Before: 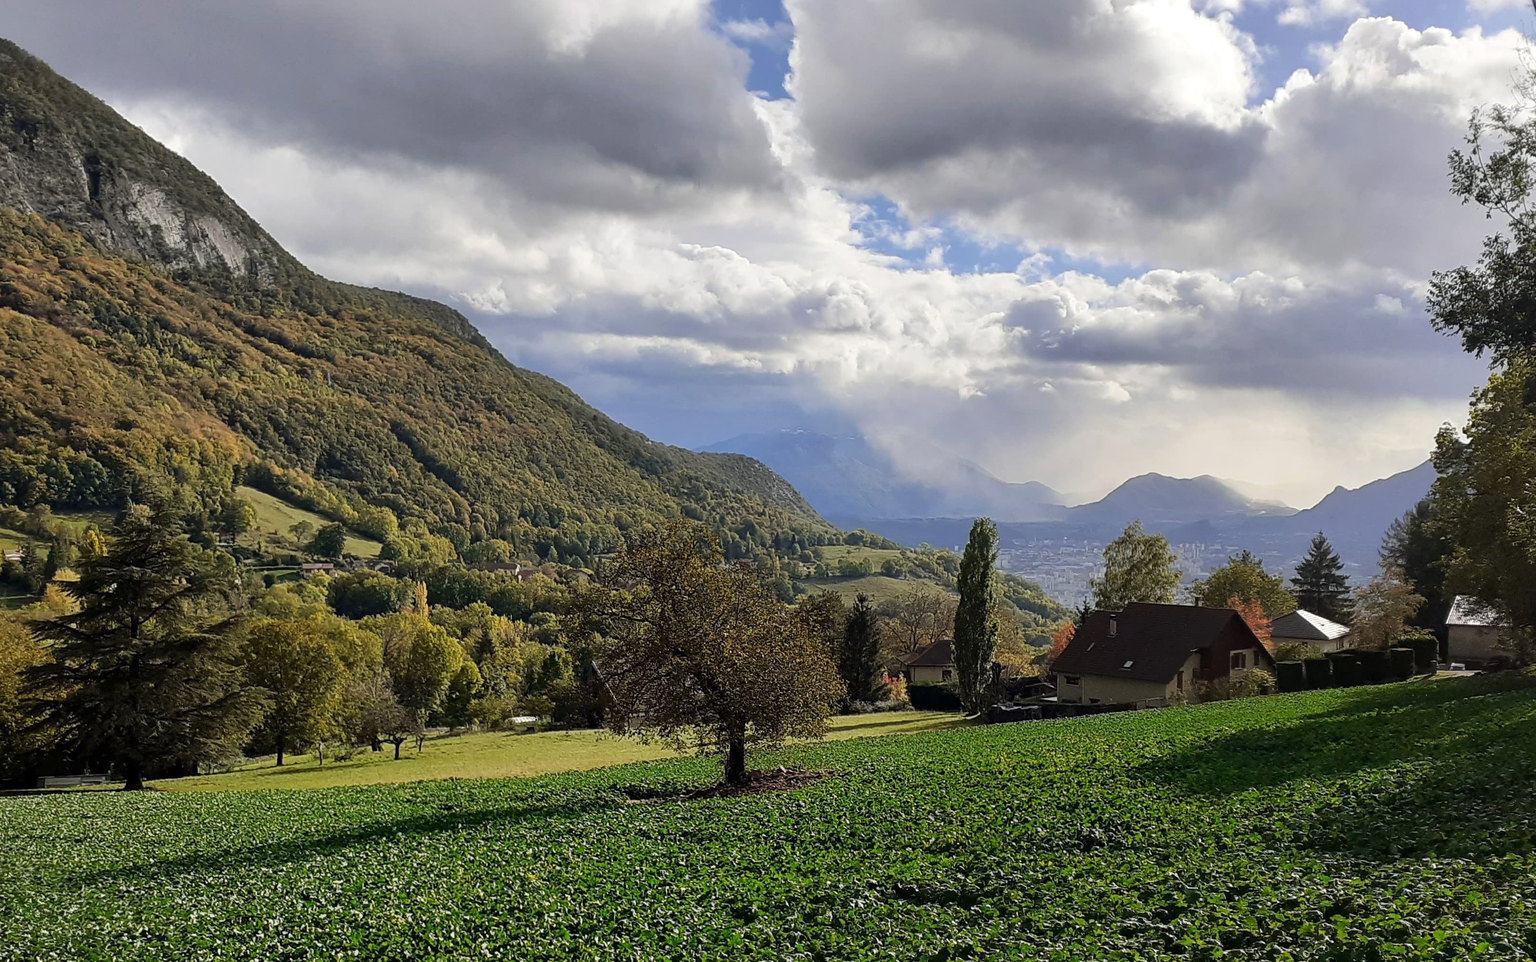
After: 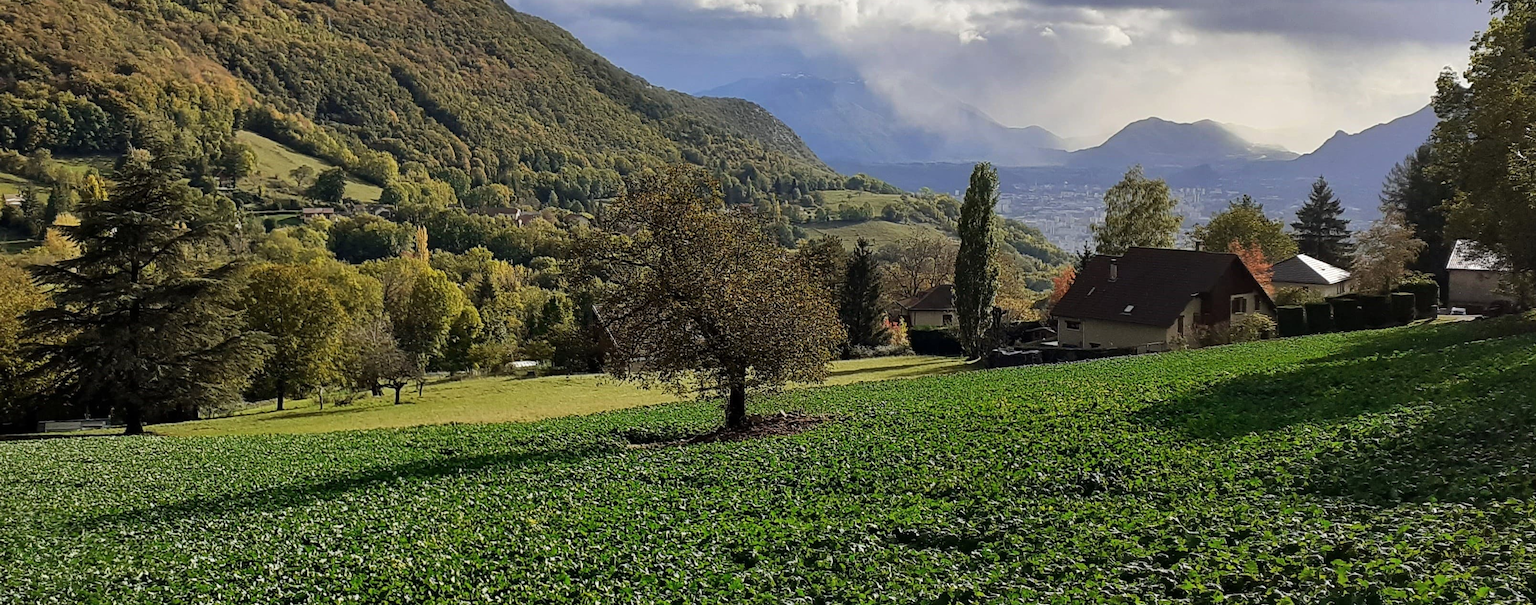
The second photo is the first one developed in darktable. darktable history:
crop and rotate: top 37.023%
shadows and highlights: shadows 29.28, highlights -28.99, low approximation 0.01, soften with gaussian
